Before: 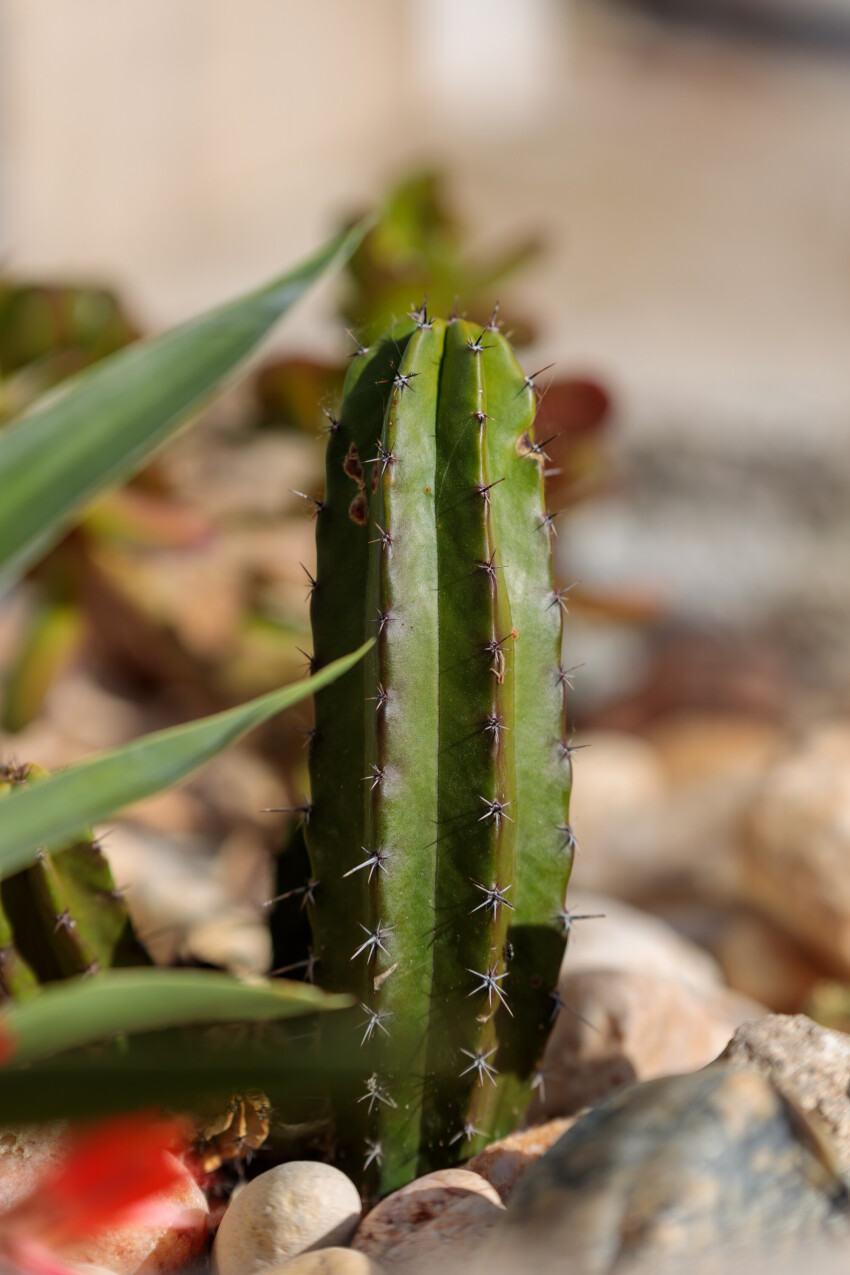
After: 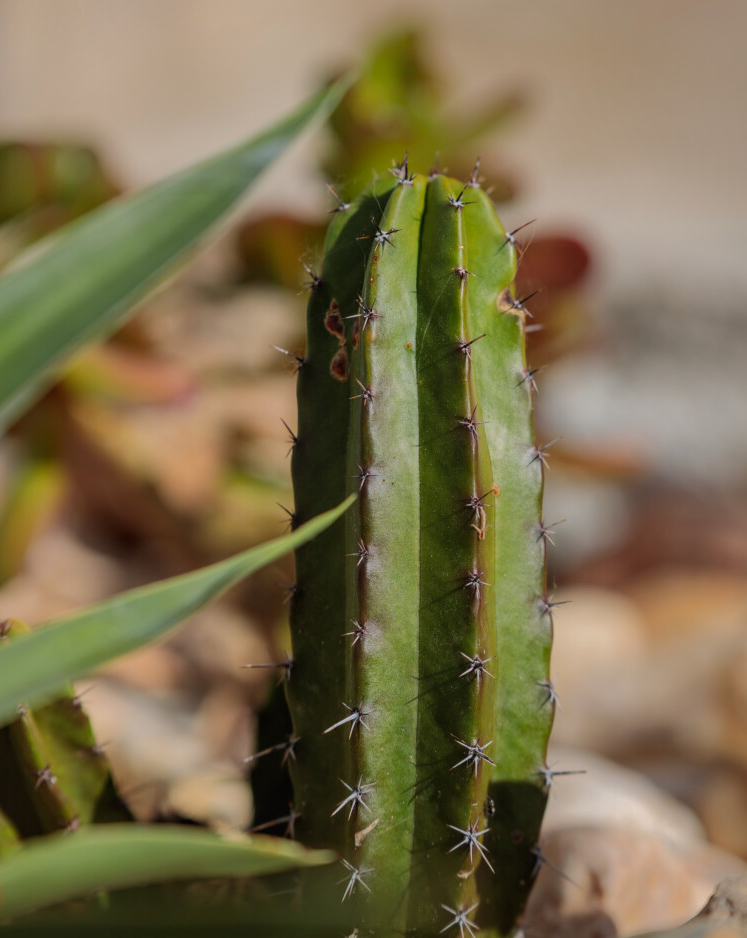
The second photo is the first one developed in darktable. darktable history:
local contrast: detail 110%
crop and rotate: left 2.425%, top 11.305%, right 9.6%, bottom 15.08%
shadows and highlights: shadows 25, highlights -70
